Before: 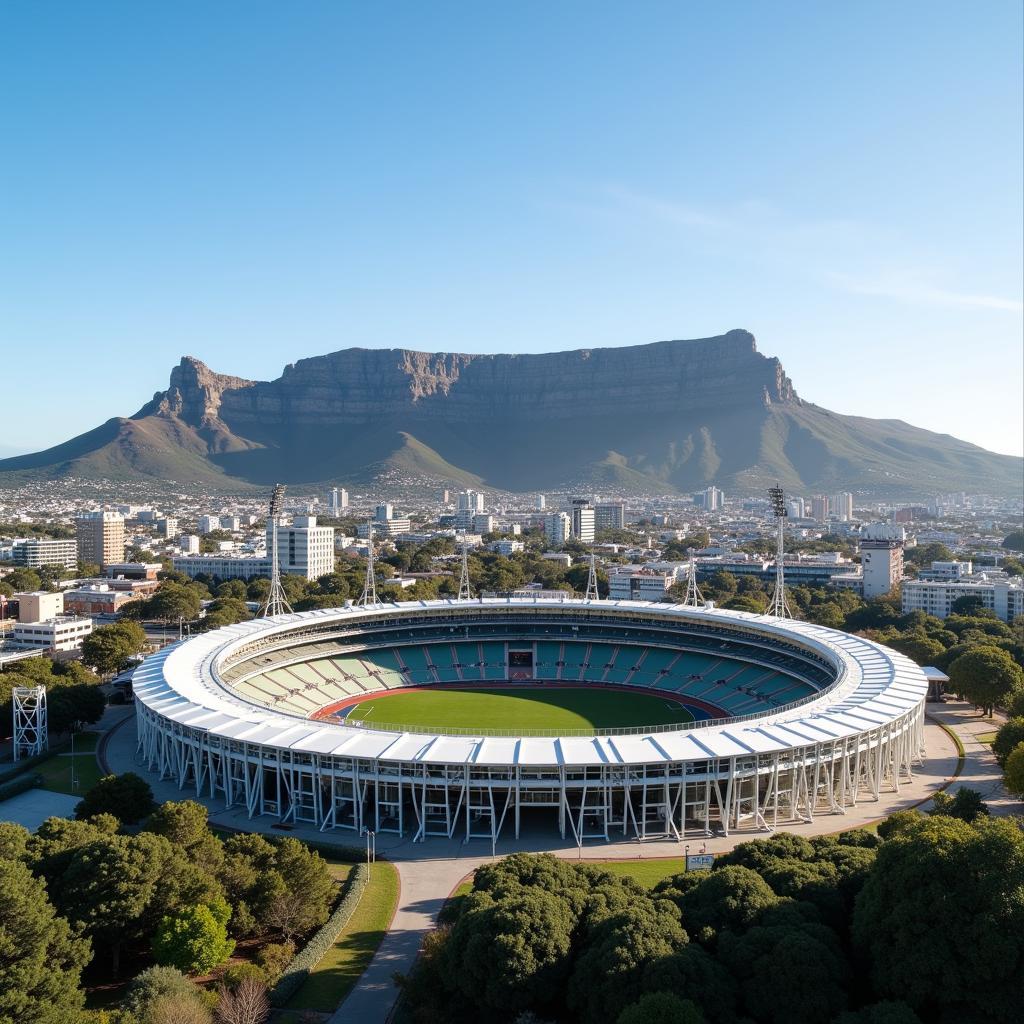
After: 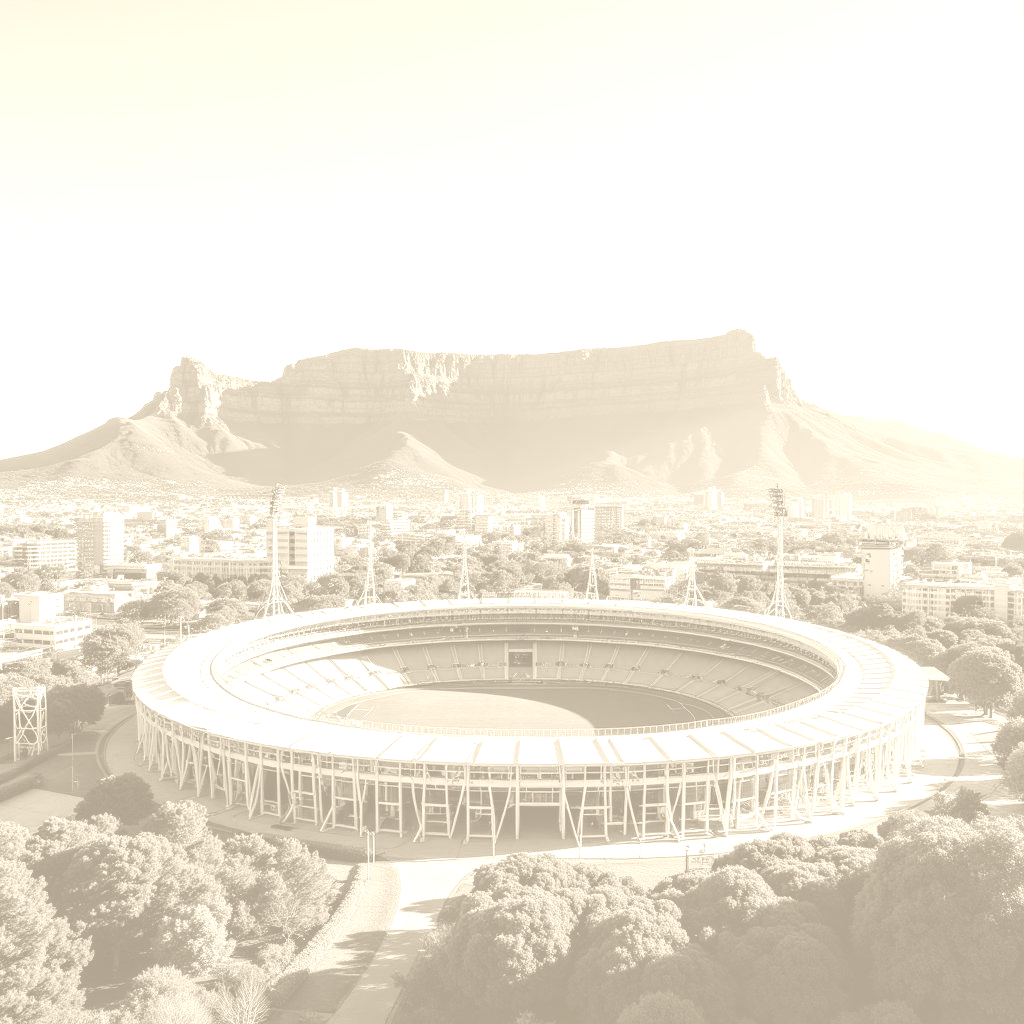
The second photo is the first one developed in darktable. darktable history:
white balance: red 0.948, green 1.02, blue 1.176
colorize: hue 36°, saturation 71%, lightness 80.79%
local contrast: on, module defaults
